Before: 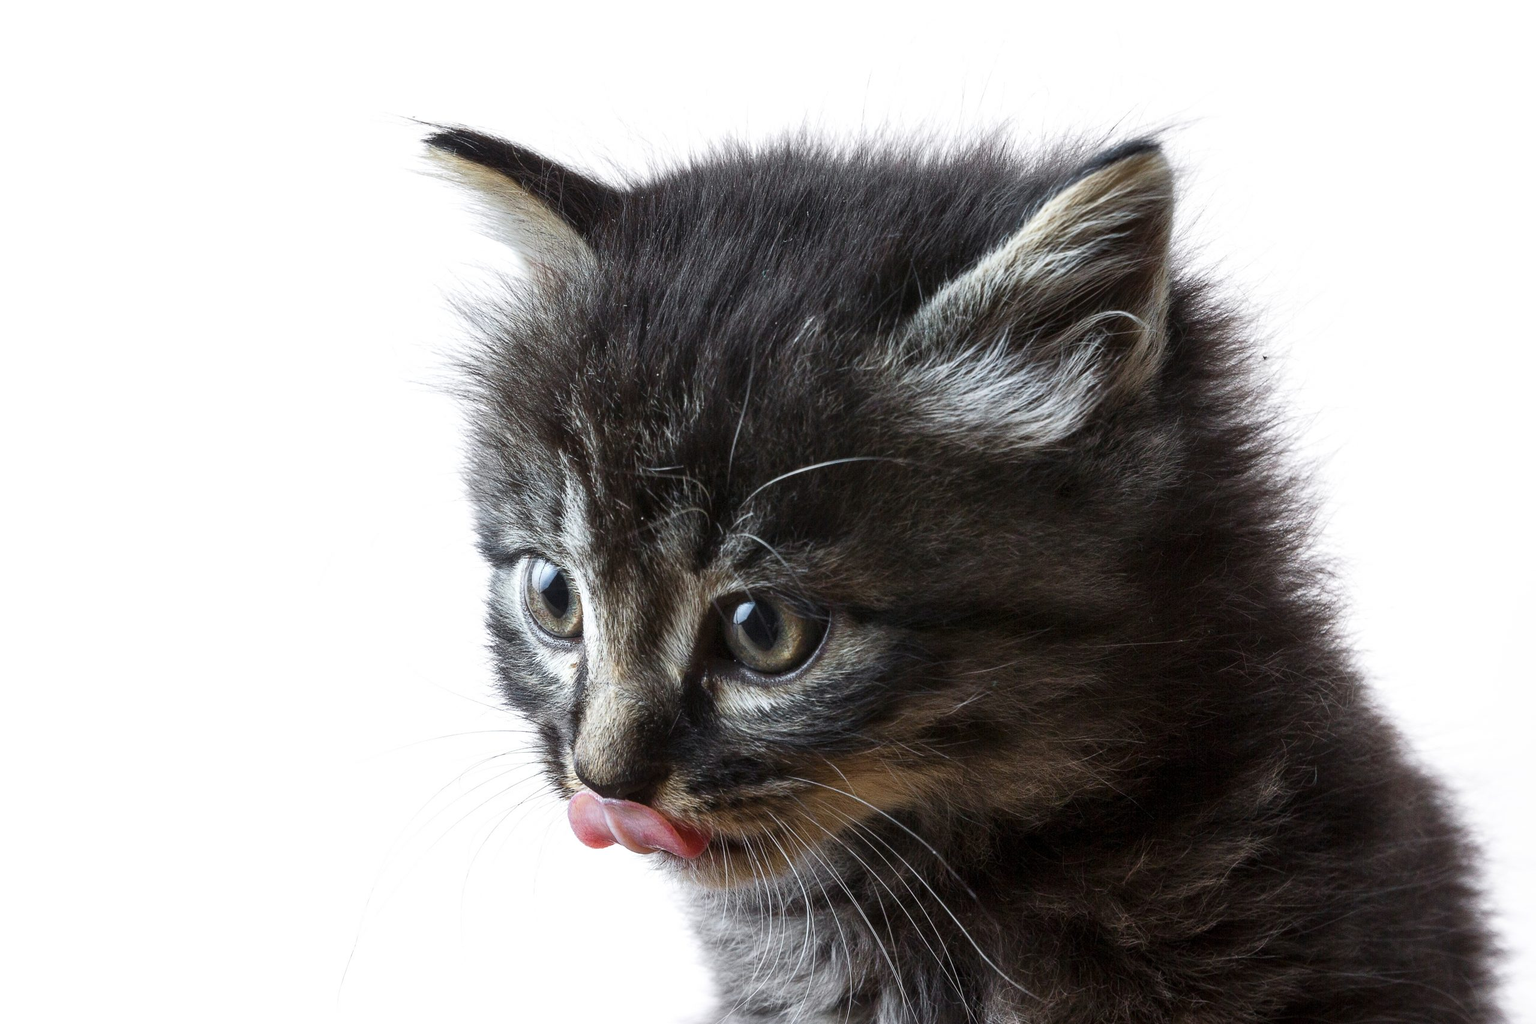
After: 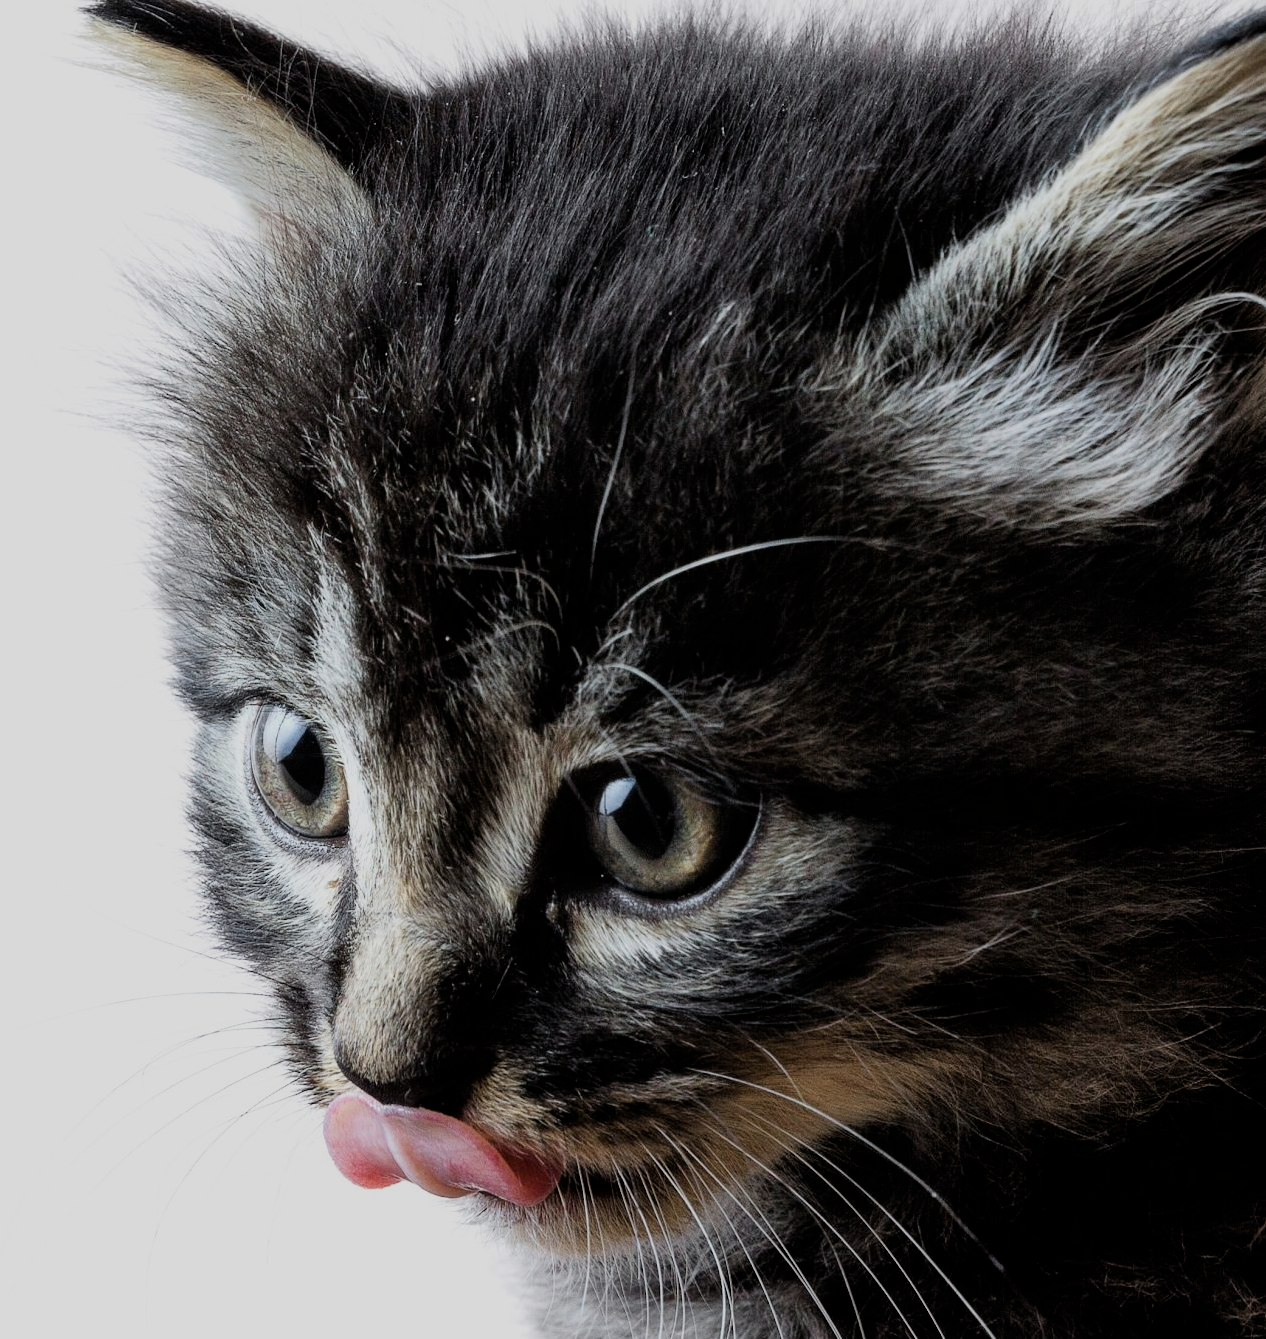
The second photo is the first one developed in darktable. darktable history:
filmic rgb: black relative exposure -4.88 EV, hardness 2.82
crop and rotate: angle 0.02°, left 24.353%, top 13.219%, right 26.156%, bottom 8.224%
